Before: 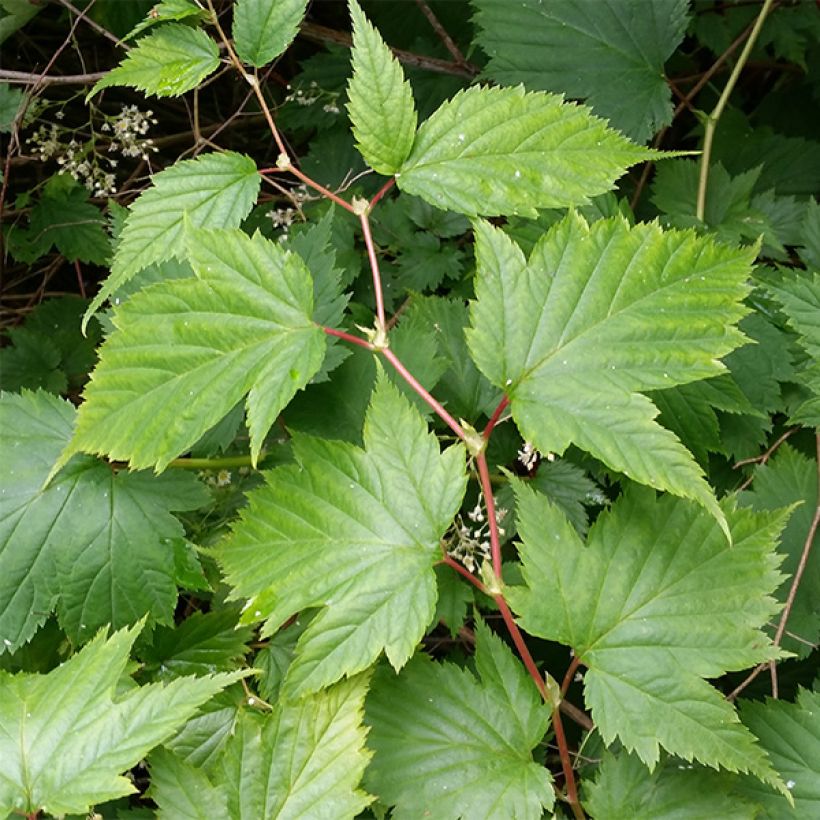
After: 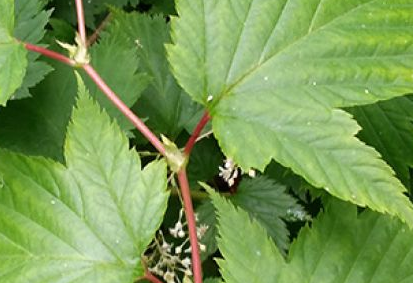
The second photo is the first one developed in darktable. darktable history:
crop: left 36.501%, top 34.695%, right 13.096%, bottom 30.672%
